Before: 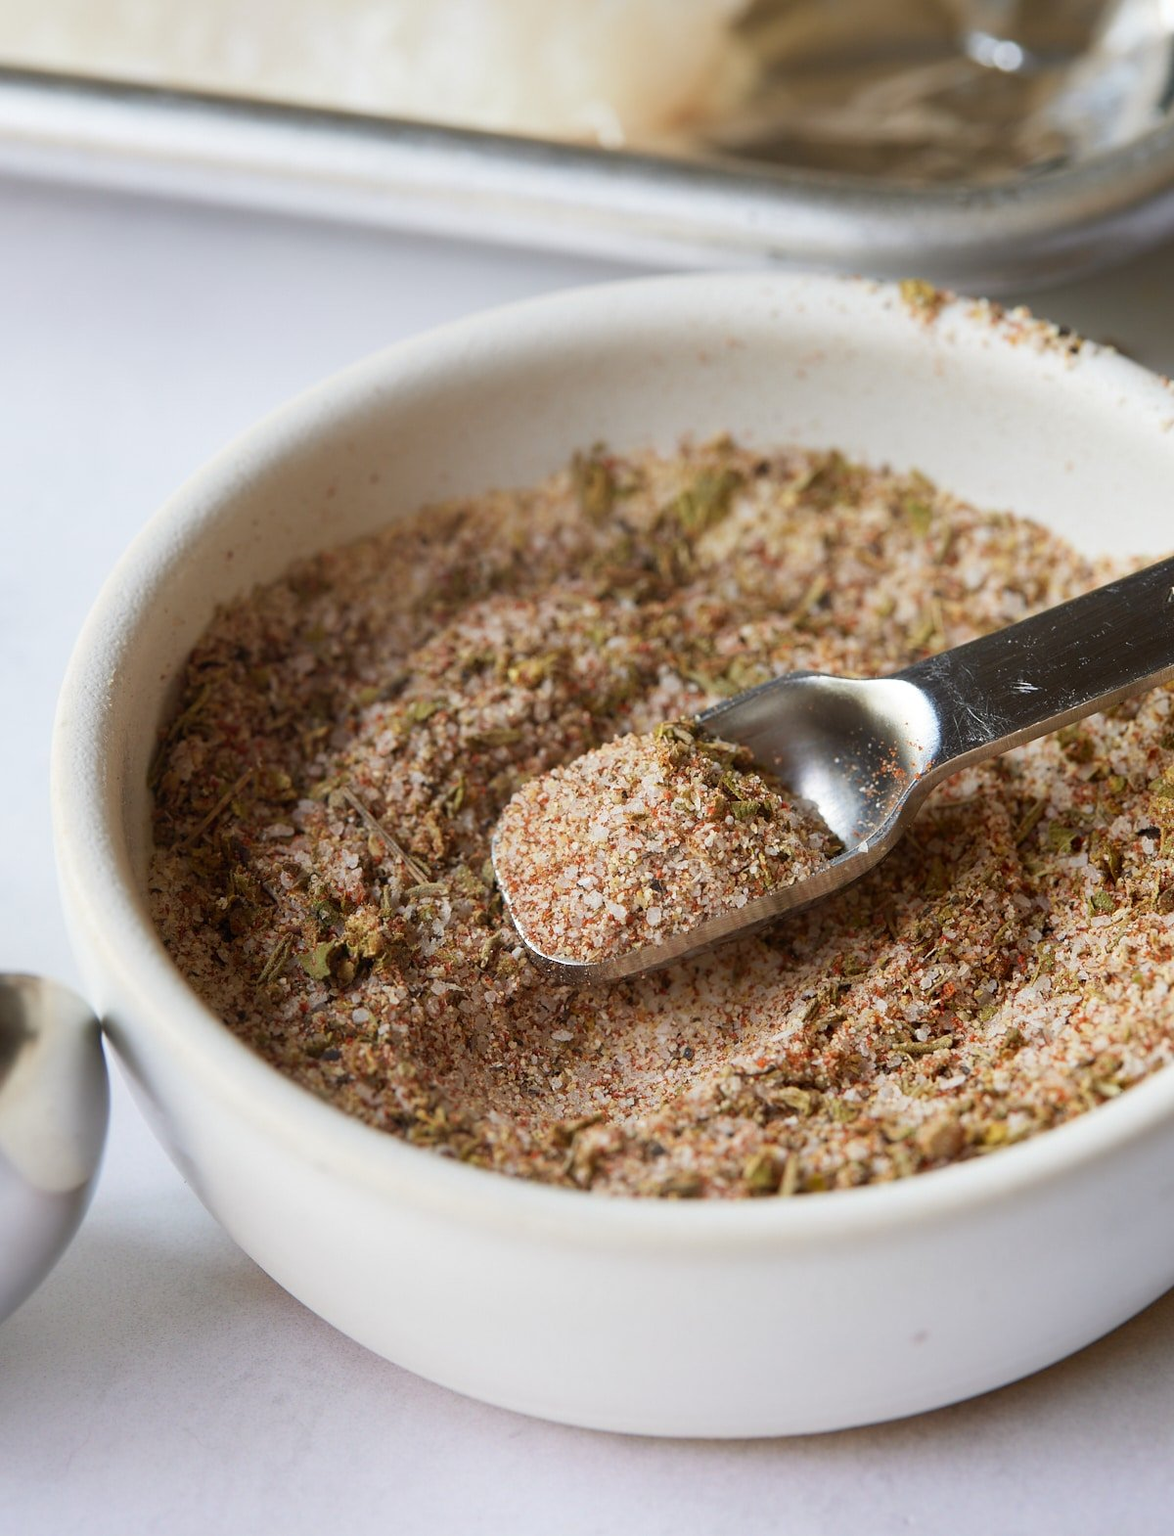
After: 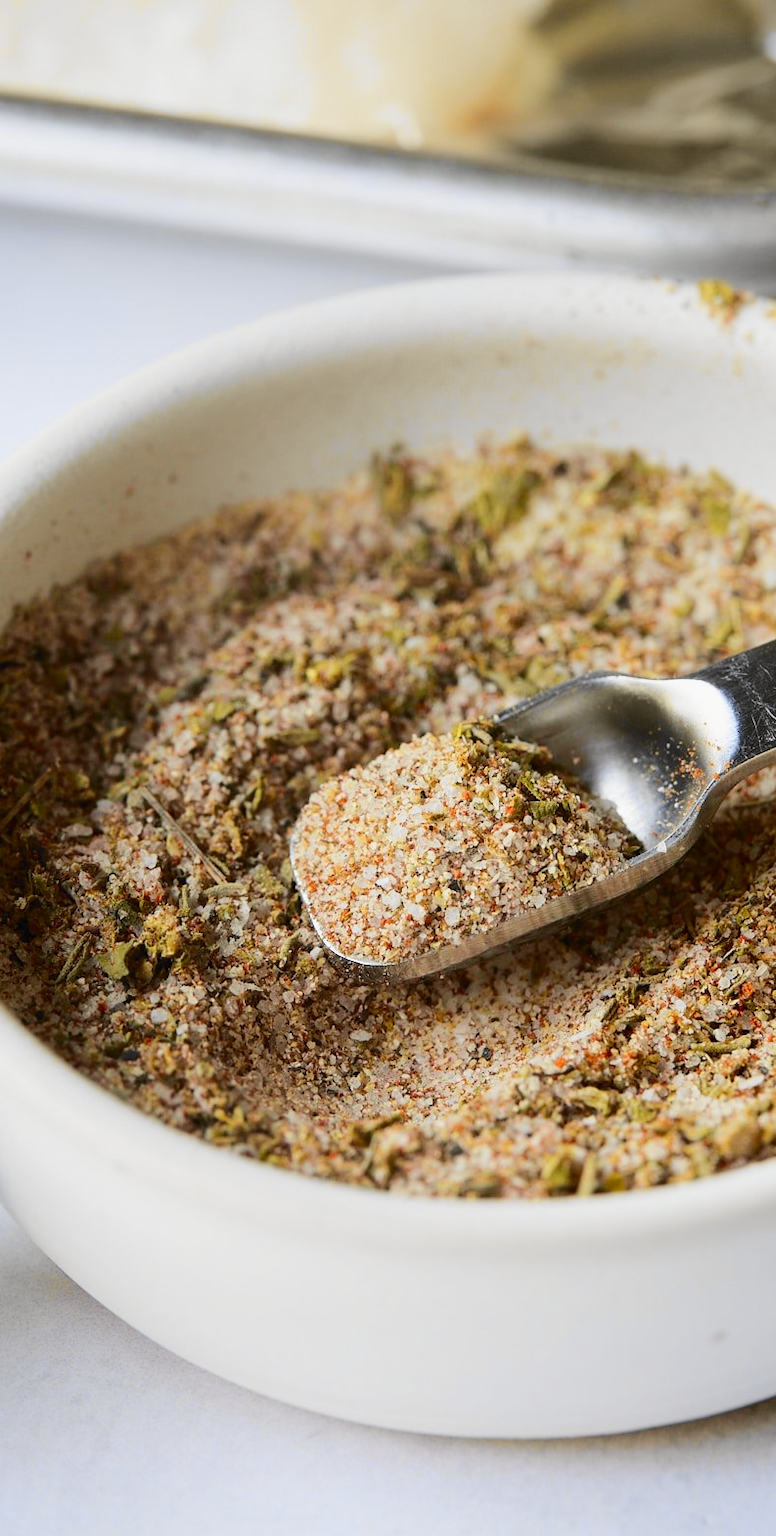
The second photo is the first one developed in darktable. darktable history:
crop: left 17.234%, right 16.534%
tone curve: curves: ch0 [(0, 0.01) (0.097, 0.07) (0.204, 0.173) (0.447, 0.517) (0.539, 0.624) (0.733, 0.791) (0.879, 0.898) (1, 0.98)]; ch1 [(0, 0) (0.393, 0.415) (0.447, 0.448) (0.485, 0.494) (0.523, 0.509) (0.545, 0.541) (0.574, 0.561) (0.648, 0.674) (1, 1)]; ch2 [(0, 0) (0.369, 0.388) (0.449, 0.431) (0.499, 0.5) (0.521, 0.51) (0.53, 0.54) (0.564, 0.569) (0.674, 0.735) (1, 1)], color space Lab, independent channels, preserve colors none
